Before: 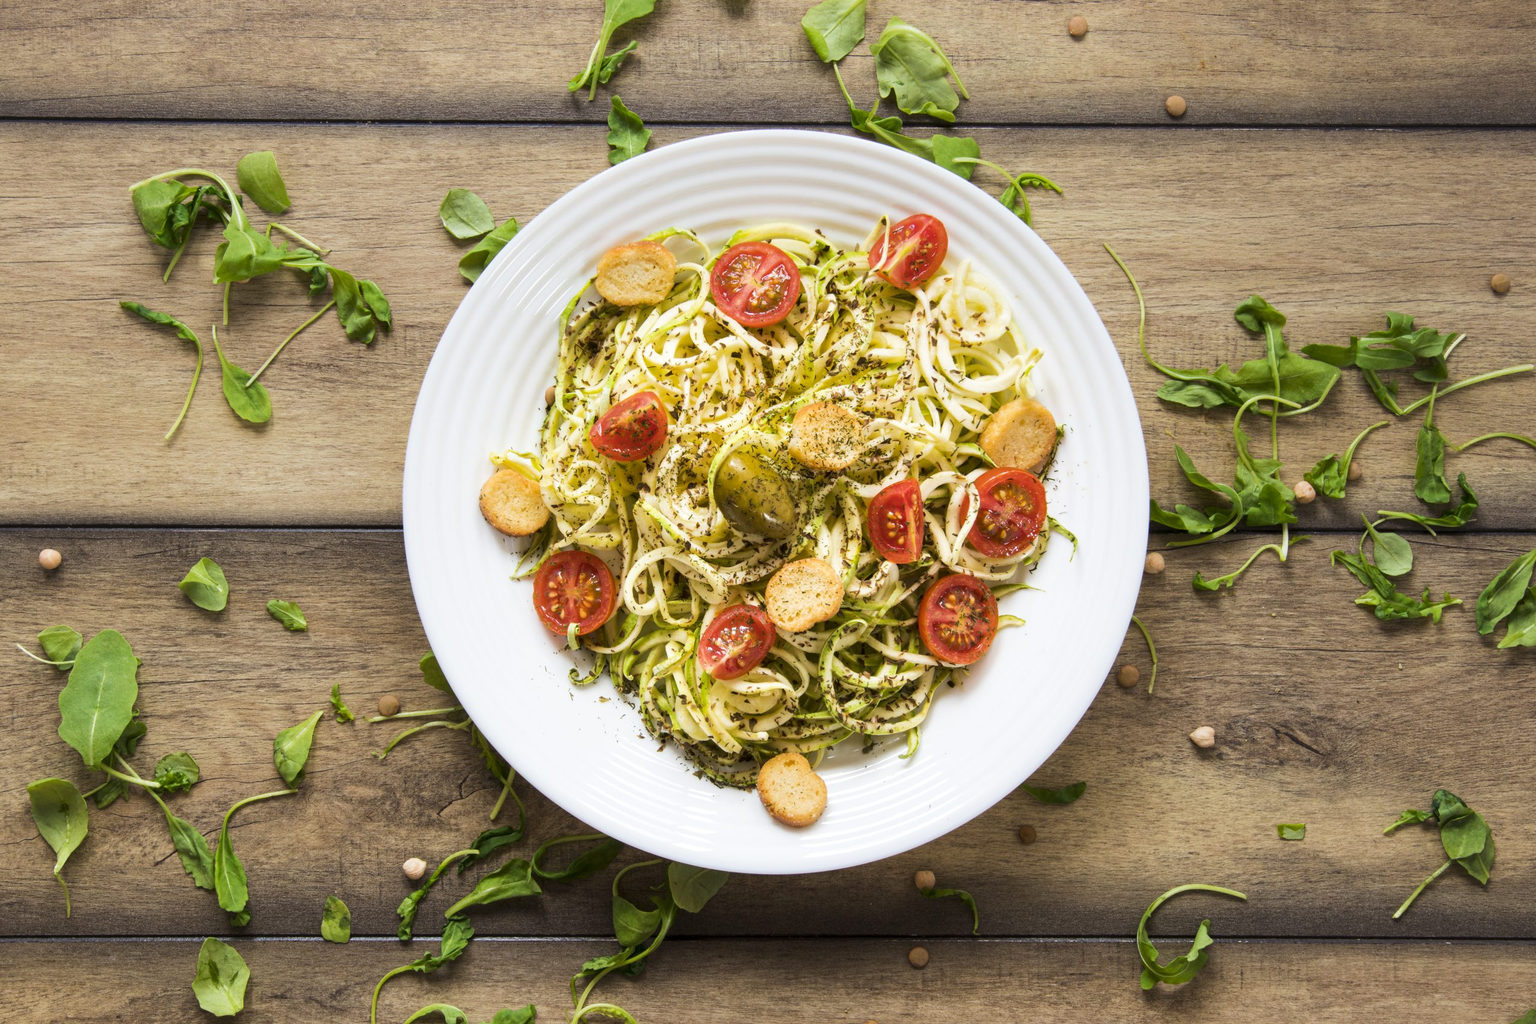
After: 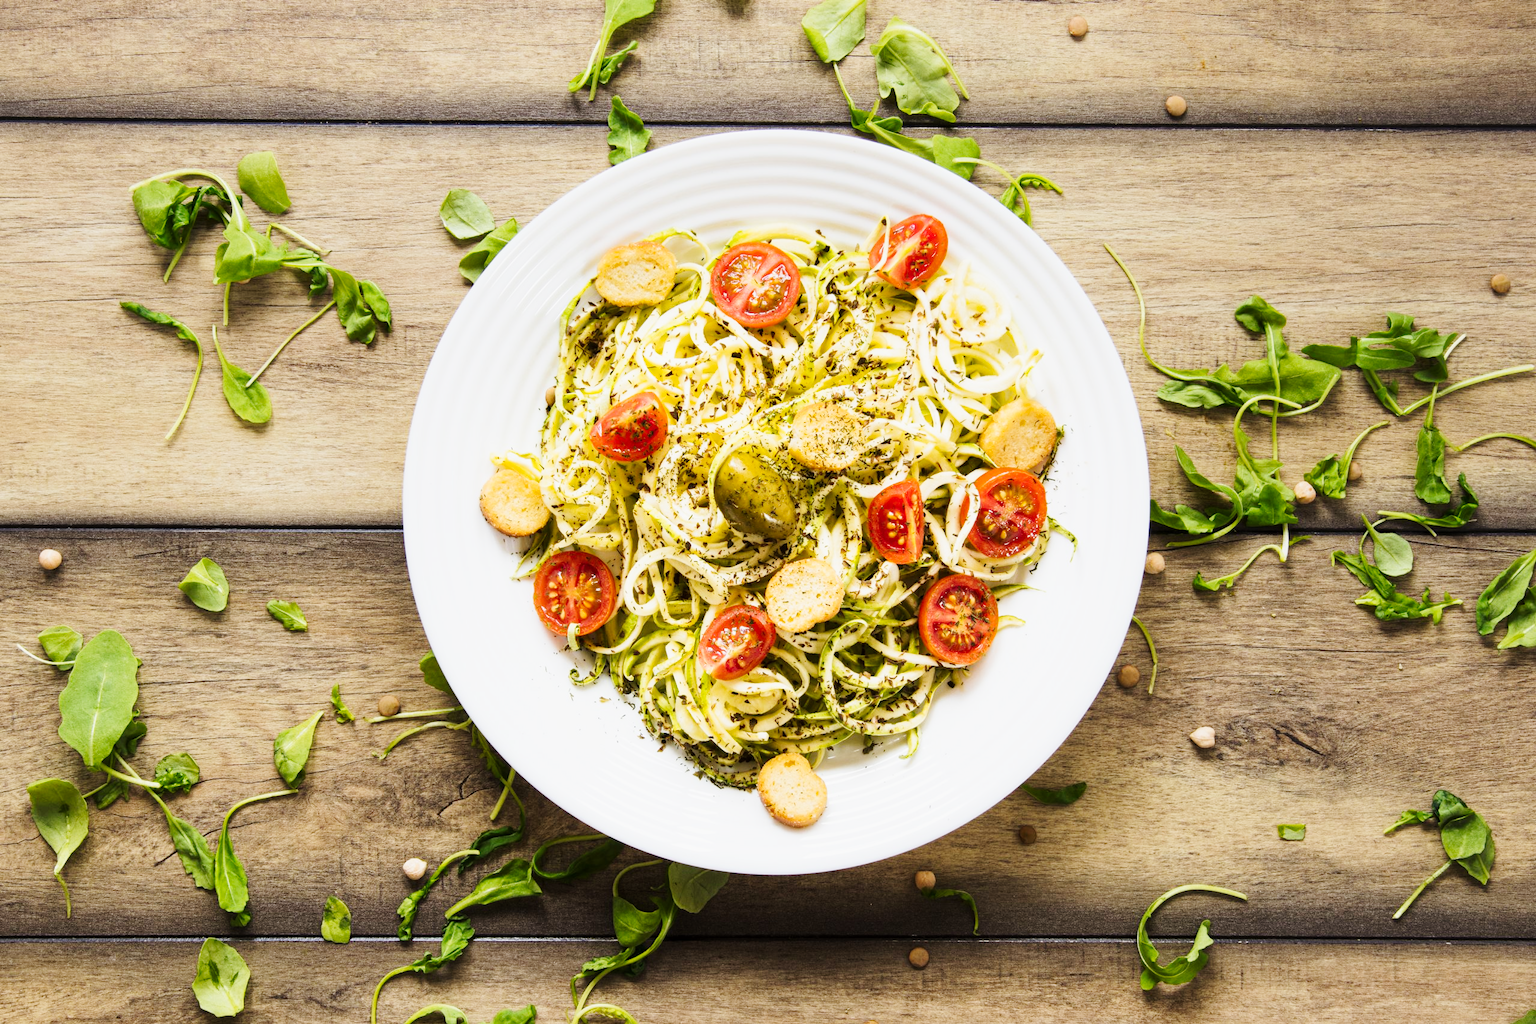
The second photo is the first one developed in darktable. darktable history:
tone curve: curves: ch0 [(0, 0) (0.104, 0.068) (0.236, 0.227) (0.46, 0.576) (0.657, 0.796) (0.861, 0.932) (1, 0.981)]; ch1 [(0, 0) (0.353, 0.344) (0.434, 0.382) (0.479, 0.476) (0.502, 0.504) (0.544, 0.534) (0.57, 0.57) (0.586, 0.603) (0.618, 0.631) (0.657, 0.679) (1, 1)]; ch2 [(0, 0) (0.34, 0.314) (0.434, 0.43) (0.5, 0.511) (0.528, 0.545) (0.557, 0.573) (0.573, 0.618) (0.628, 0.751) (1, 1)], preserve colors none
